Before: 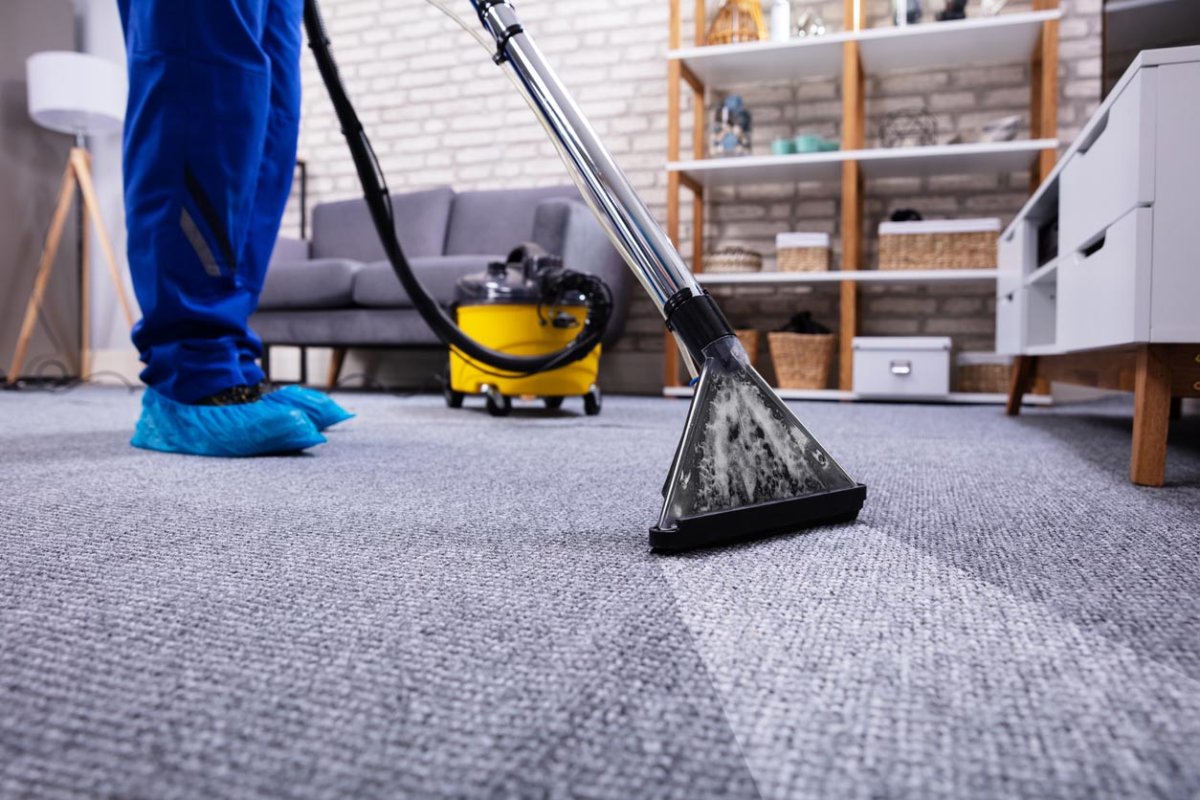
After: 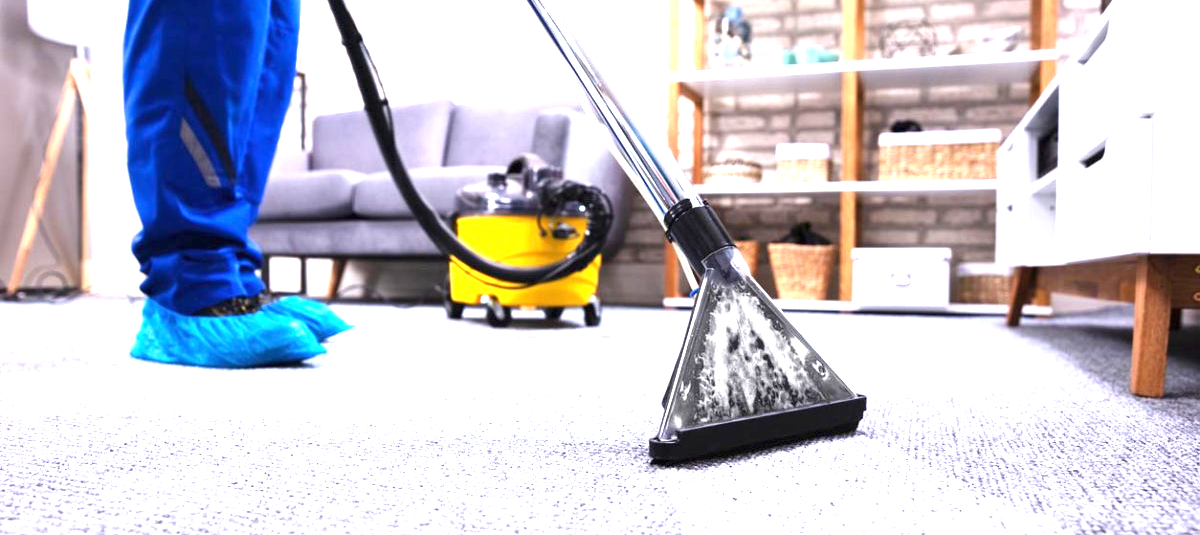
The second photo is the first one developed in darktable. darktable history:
exposure: black level correction 0, exposure 1.757 EV, compensate highlight preservation false
crop: top 11.152%, bottom 21.971%
